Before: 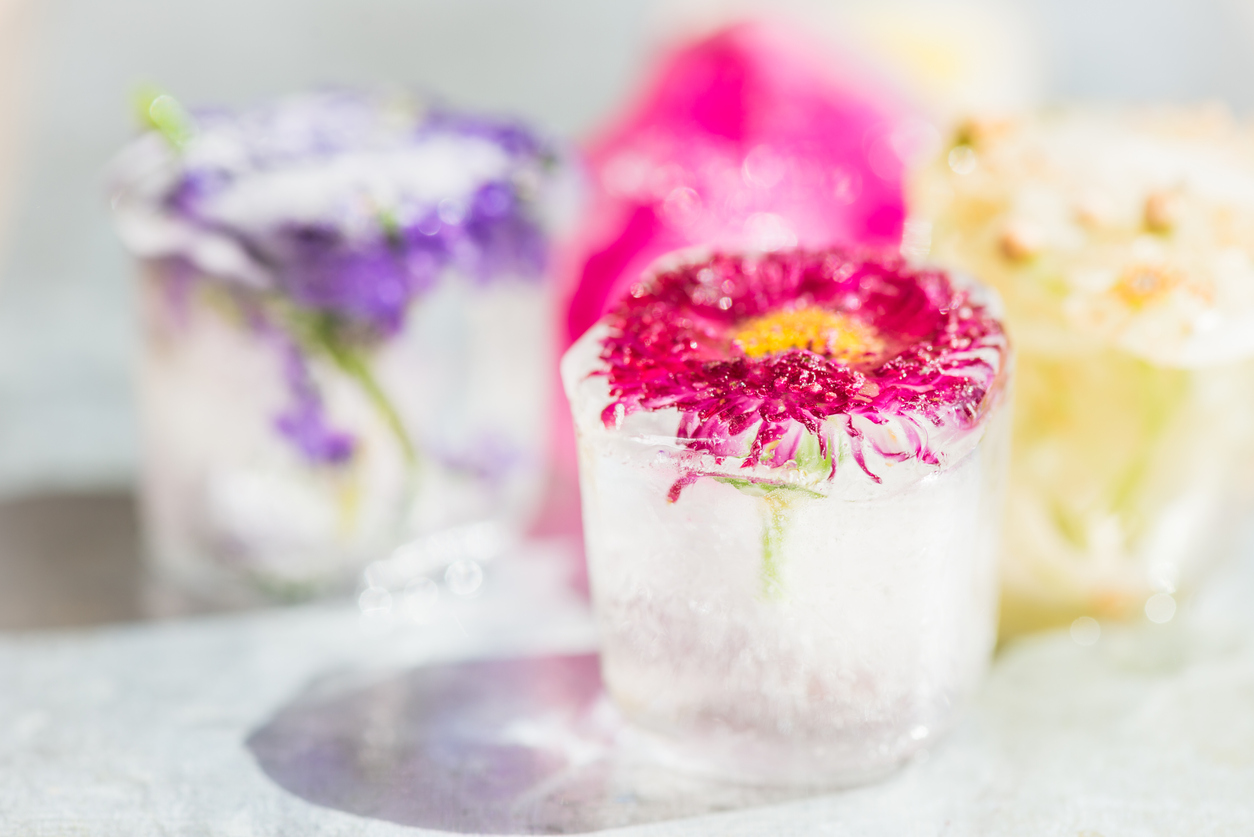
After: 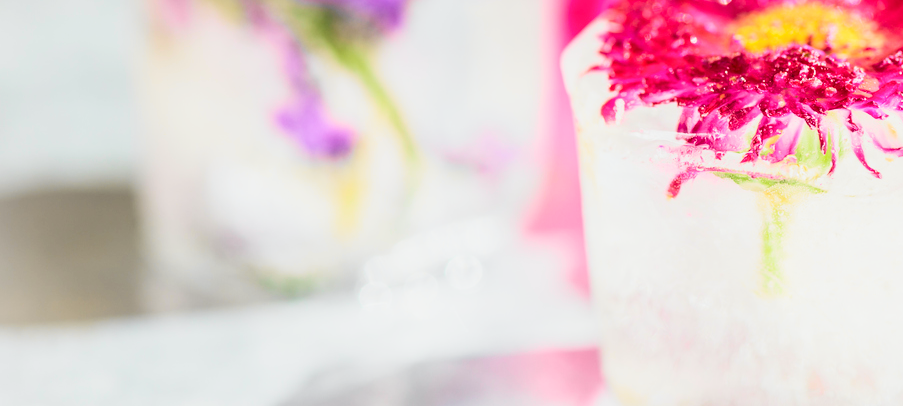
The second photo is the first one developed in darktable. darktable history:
crop: top 36.498%, right 27.964%, bottom 14.995%
tone curve: curves: ch0 [(0, 0) (0.131, 0.116) (0.316, 0.345) (0.501, 0.584) (0.629, 0.732) (0.812, 0.888) (1, 0.974)]; ch1 [(0, 0) (0.366, 0.367) (0.475, 0.462) (0.494, 0.496) (0.504, 0.499) (0.553, 0.584) (1, 1)]; ch2 [(0, 0) (0.333, 0.346) (0.375, 0.375) (0.424, 0.43) (0.476, 0.492) (0.502, 0.502) (0.533, 0.556) (0.566, 0.599) (0.614, 0.653) (1, 1)], color space Lab, independent channels, preserve colors none
